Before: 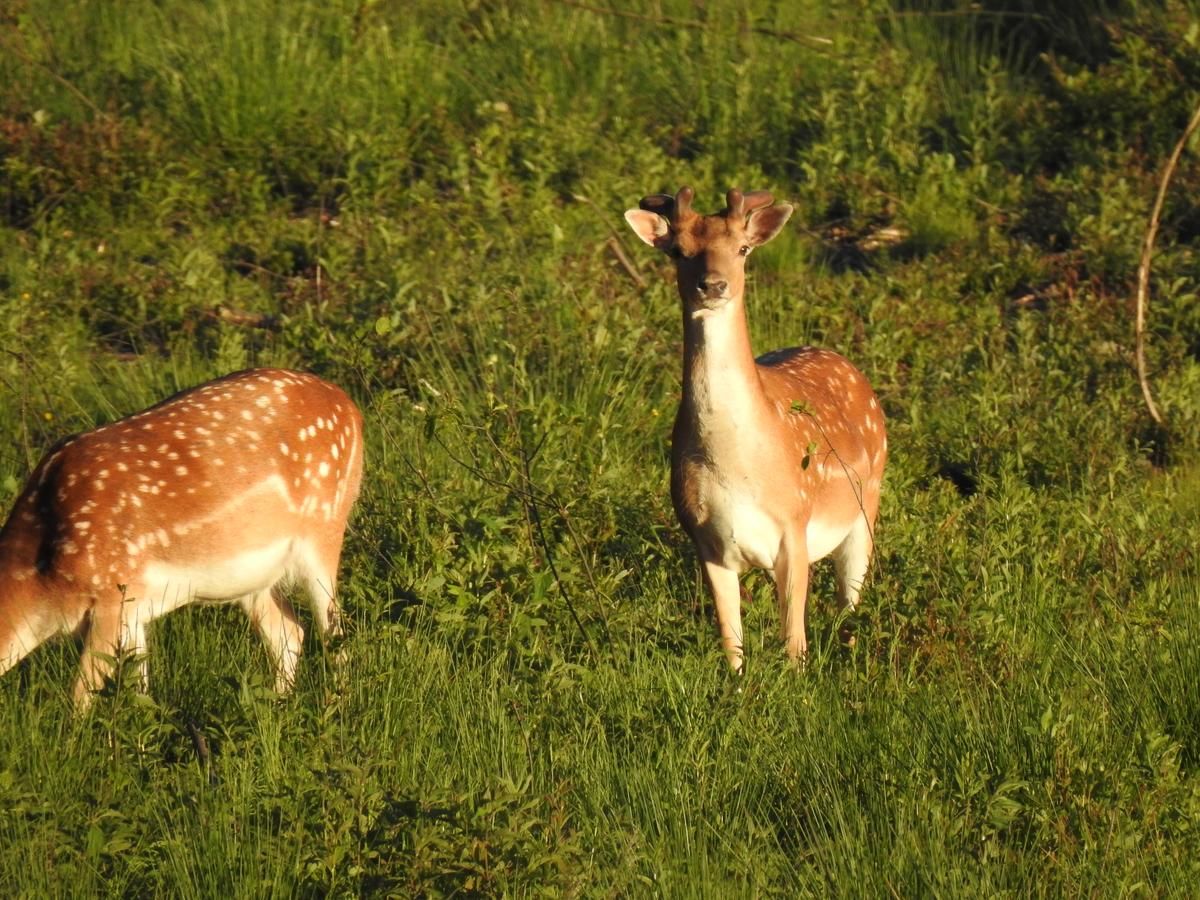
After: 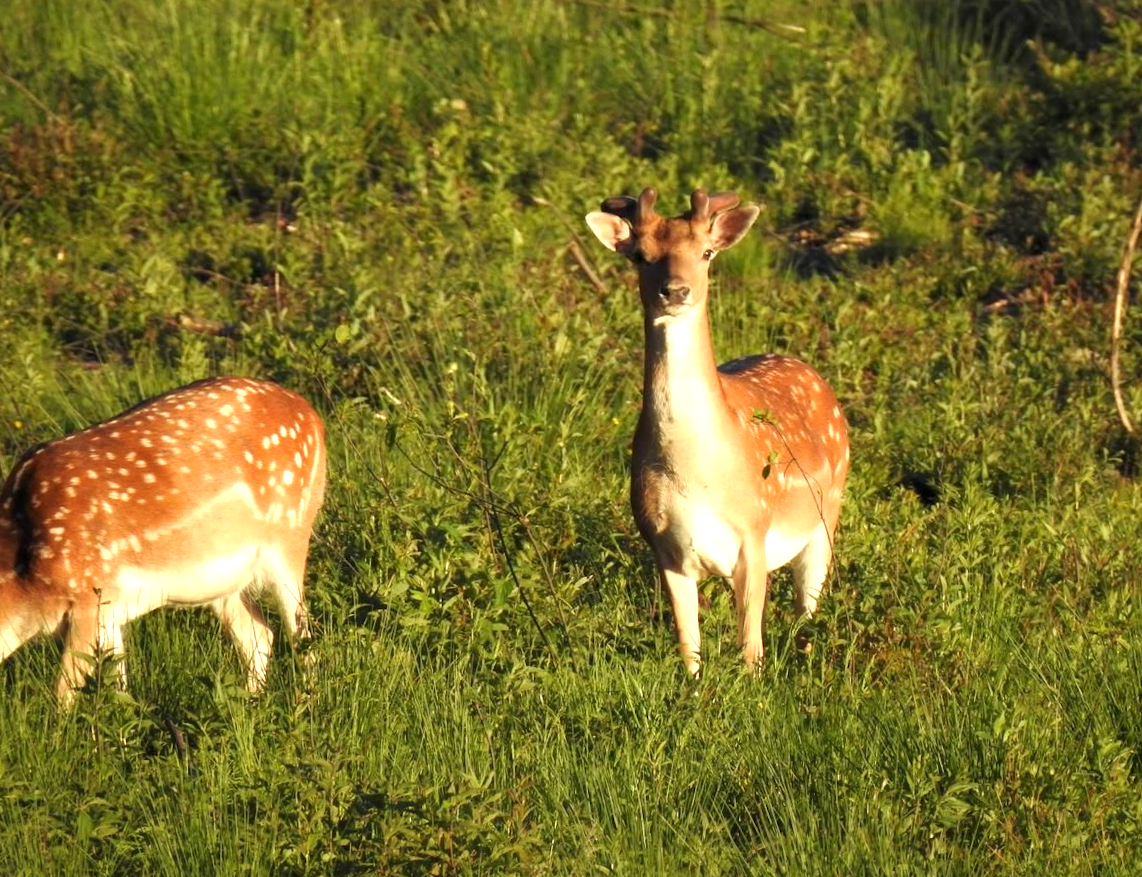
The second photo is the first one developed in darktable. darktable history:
rotate and perspective: rotation 0.074°, lens shift (vertical) 0.096, lens shift (horizontal) -0.041, crop left 0.043, crop right 0.952, crop top 0.024, crop bottom 0.979
contrast equalizer: octaves 7, y [[0.6 ×6], [0.55 ×6], [0 ×6], [0 ×6], [0 ×6]], mix 0.15
exposure: black level correction 0.001, exposure 0.5 EV, compensate exposure bias true, compensate highlight preservation false
